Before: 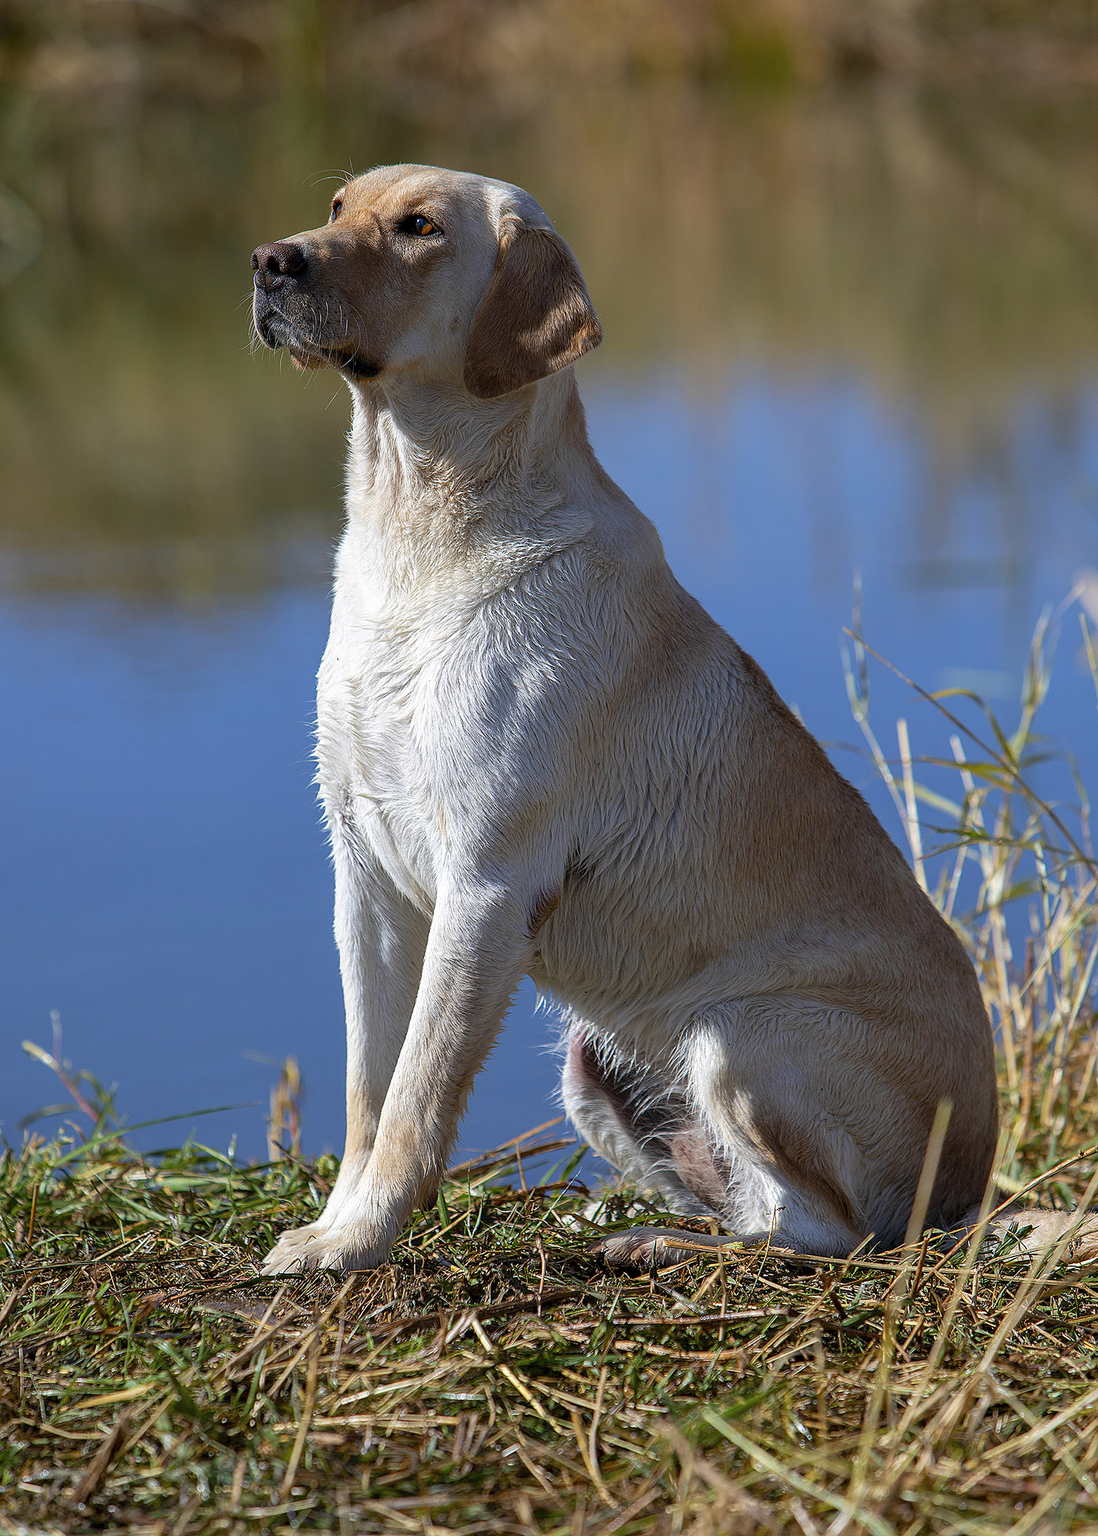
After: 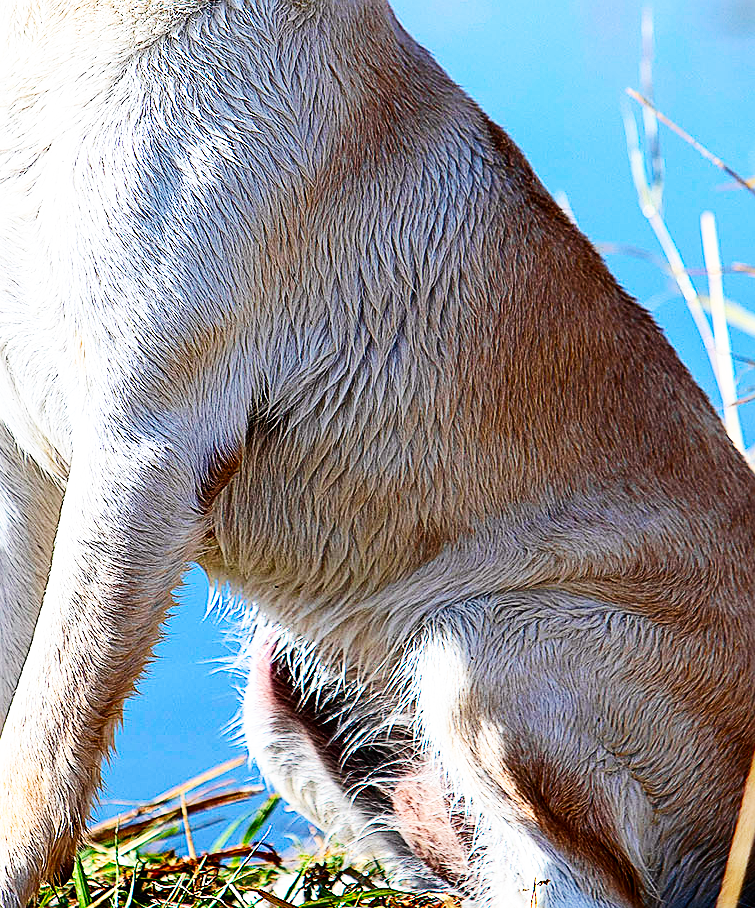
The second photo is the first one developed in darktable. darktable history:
contrast brightness saturation: contrast 0.153, brightness -0.012, saturation 0.1
crop: left 34.961%, top 36.679%, right 14.646%, bottom 20.034%
base curve: curves: ch0 [(0, 0) (0.007, 0.004) (0.027, 0.03) (0.046, 0.07) (0.207, 0.54) (0.442, 0.872) (0.673, 0.972) (1, 1)], preserve colors none
sharpen: on, module defaults
exposure: exposure 0.169 EV, compensate highlight preservation false
